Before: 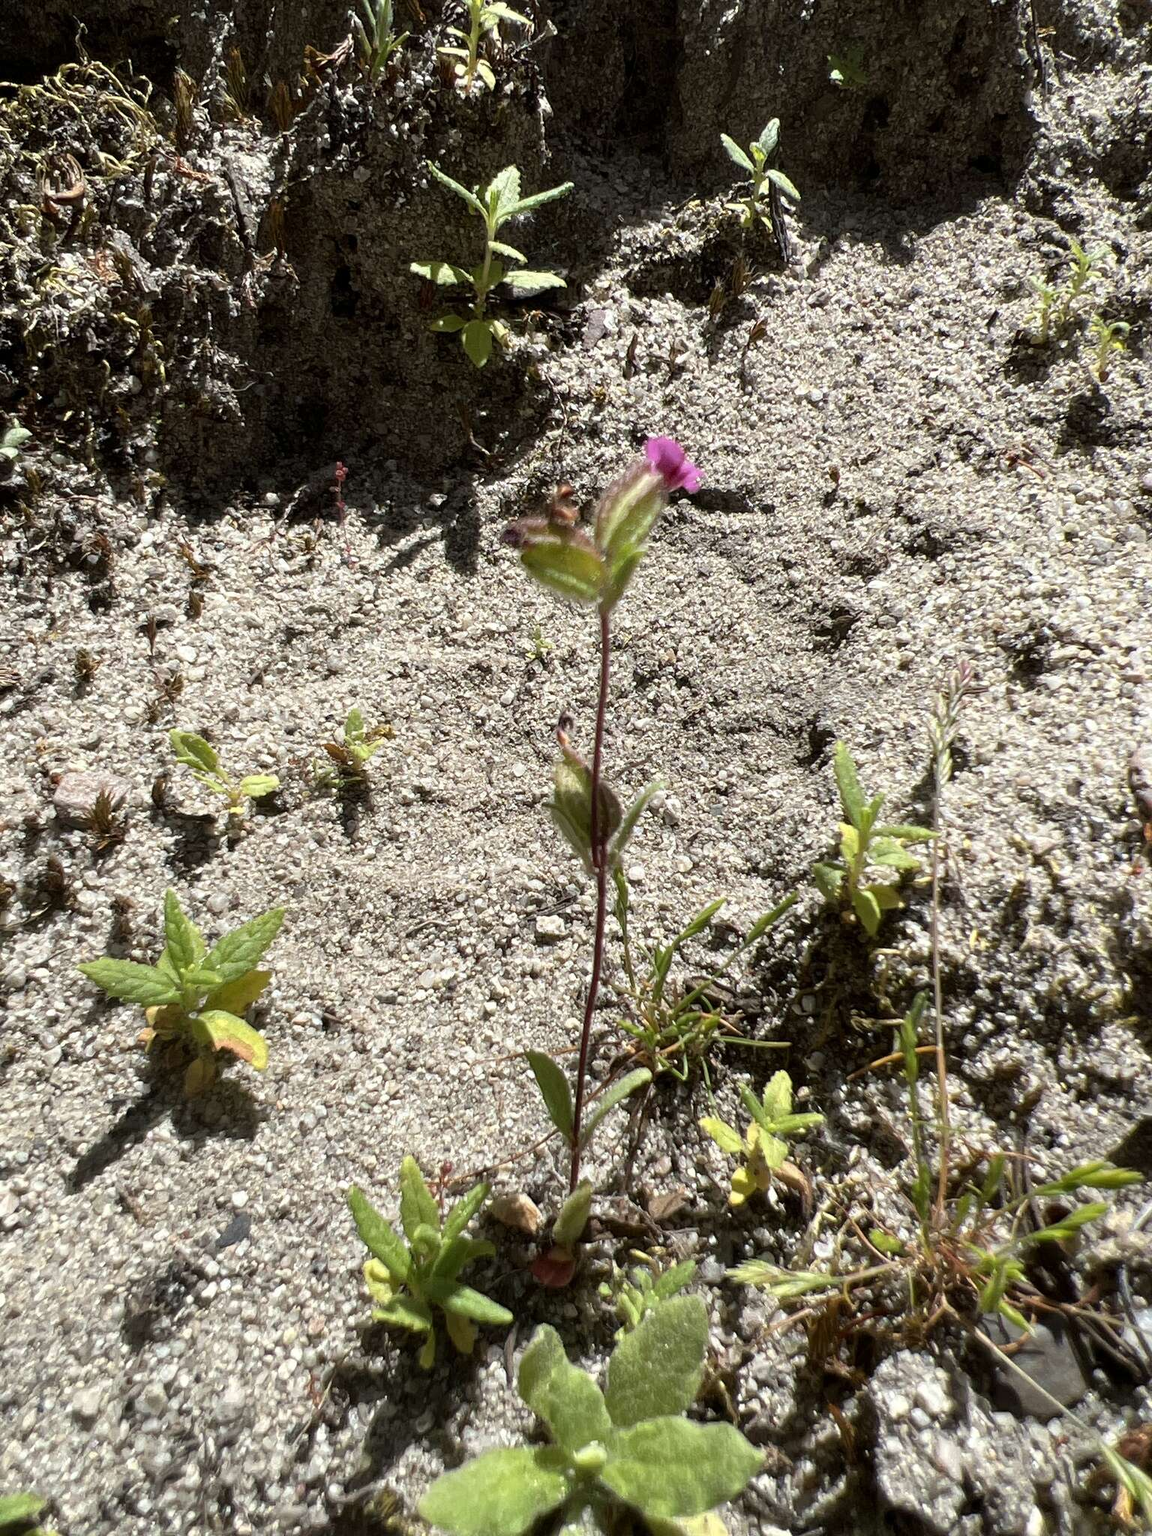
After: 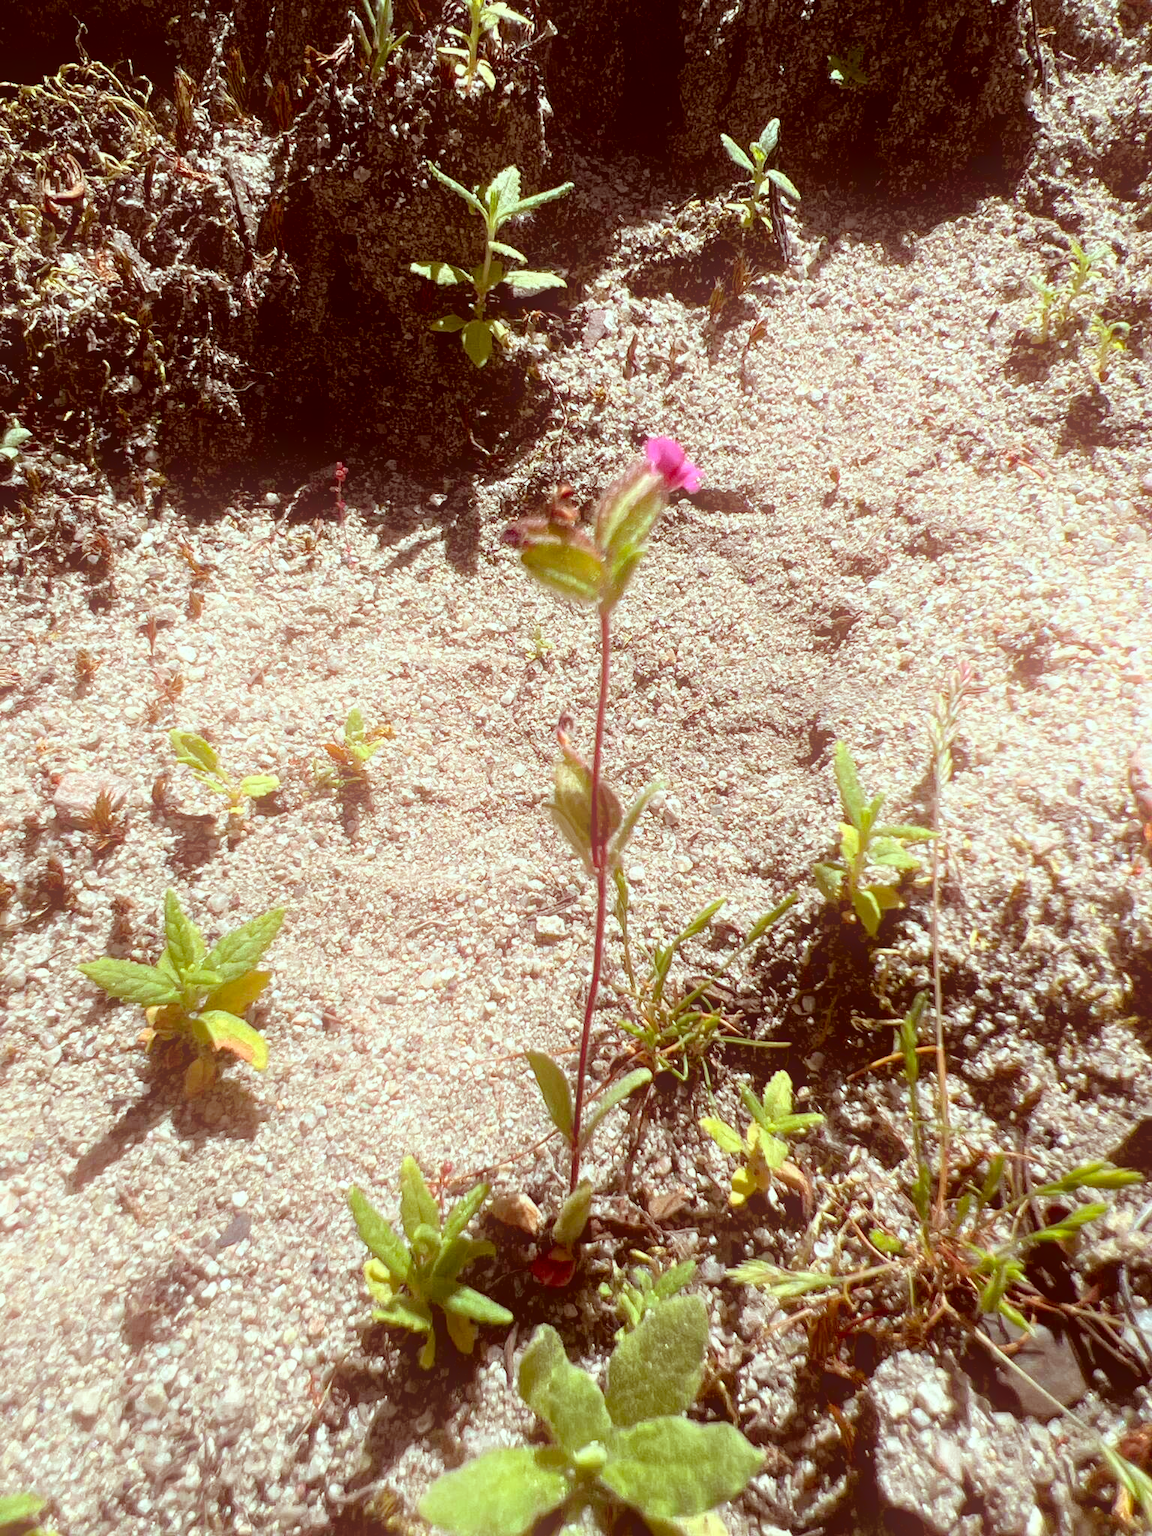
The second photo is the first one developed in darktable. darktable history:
local contrast: mode bilateral grid, contrast 20, coarseness 50, detail 120%, midtone range 0.2
color correction: highlights a* -7.23, highlights b* -0.161, shadows a* 20.08, shadows b* 11.73
bloom: on, module defaults
exposure: black level correction 0.007, compensate highlight preservation false
